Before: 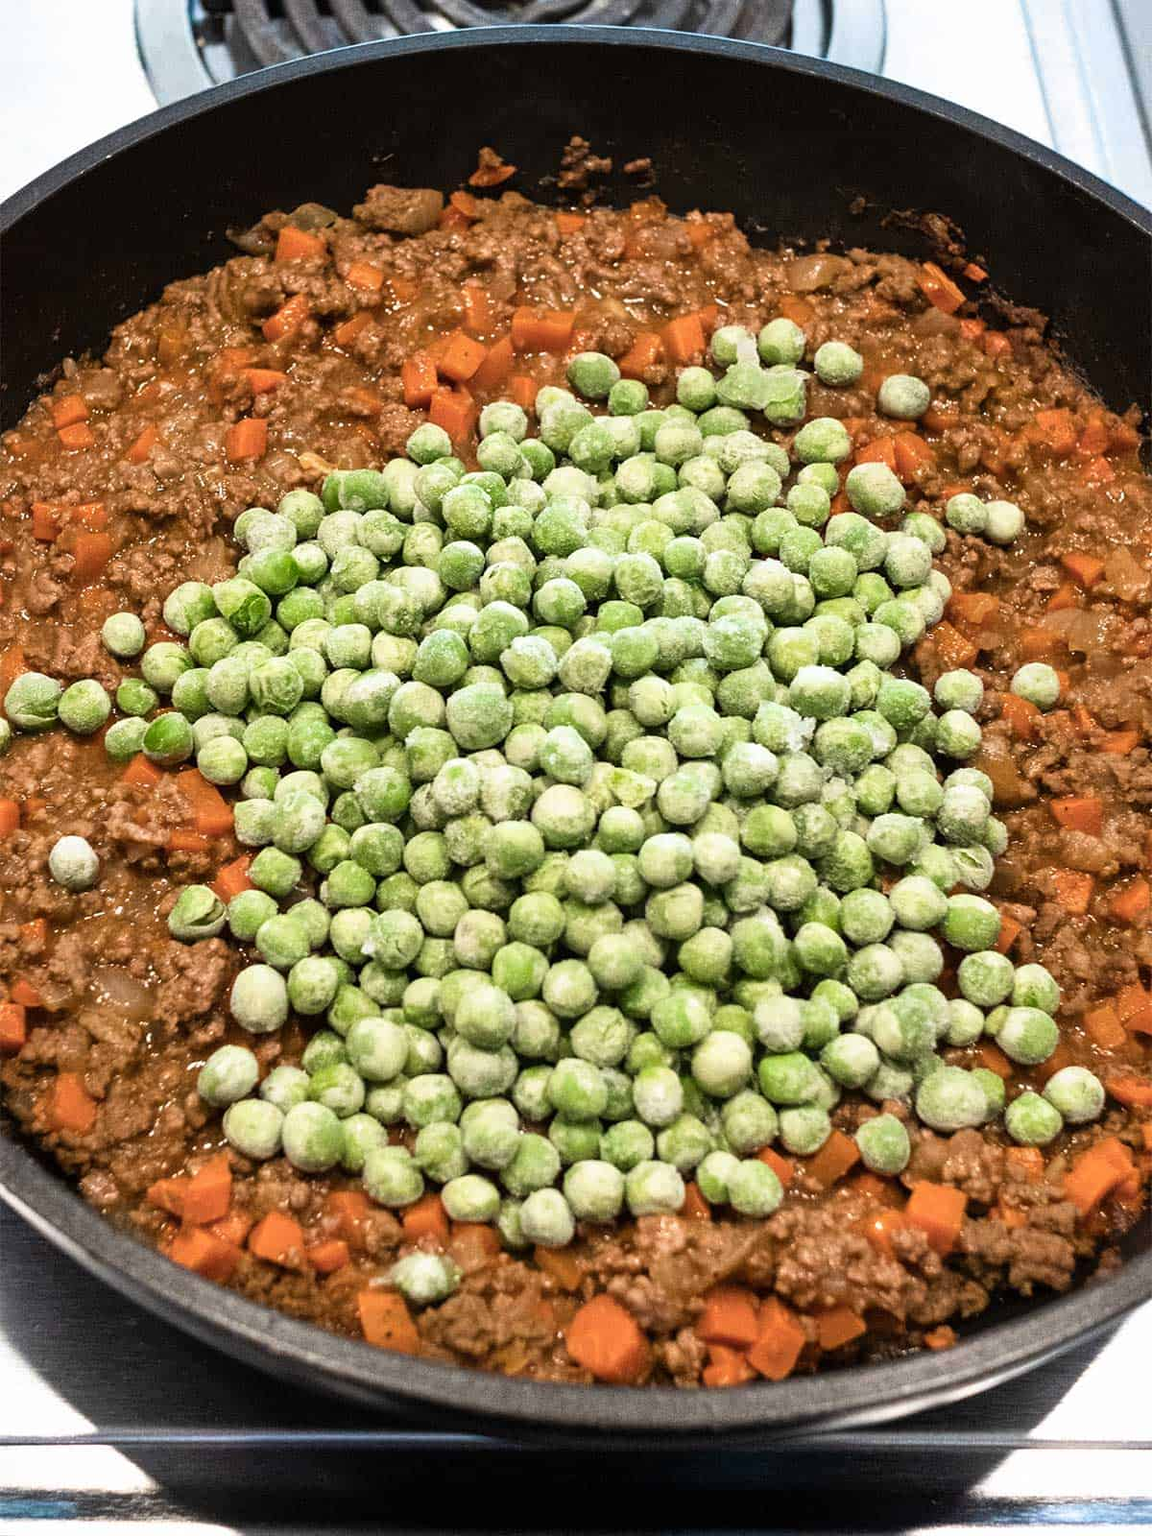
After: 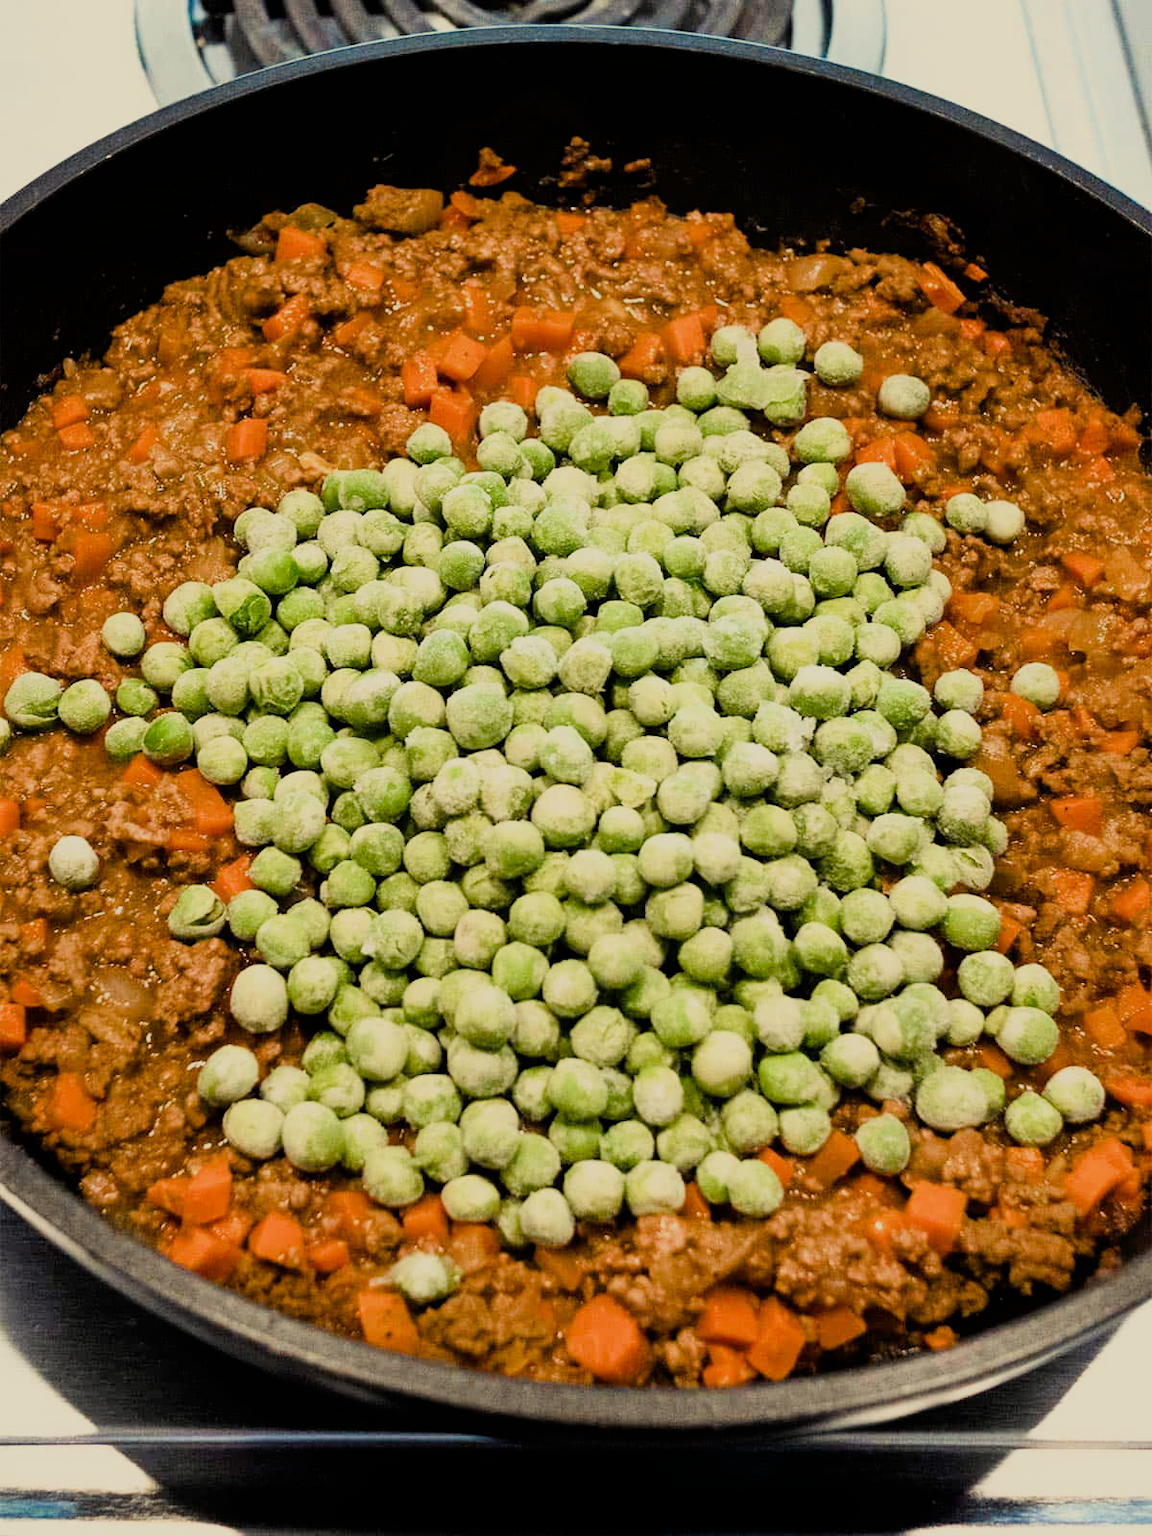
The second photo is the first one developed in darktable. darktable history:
color balance rgb: highlights gain › chroma 8.018%, highlights gain › hue 83.02°, perceptual saturation grading › global saturation -0.007%, perceptual saturation grading › highlights -17.693%, perceptual saturation grading › mid-tones 33.625%, perceptual saturation grading › shadows 50.468%, contrast -9.987%
contrast equalizer: octaves 7, y [[0.5, 0.542, 0.583, 0.625, 0.667, 0.708], [0.5 ×6], [0.5 ×6], [0, 0.033, 0.067, 0.1, 0.133, 0.167], [0, 0.05, 0.1, 0.15, 0.2, 0.25]], mix -0.206
filmic rgb: black relative exposure -7.5 EV, white relative exposure 4.99 EV, hardness 3.31, contrast 1.301
